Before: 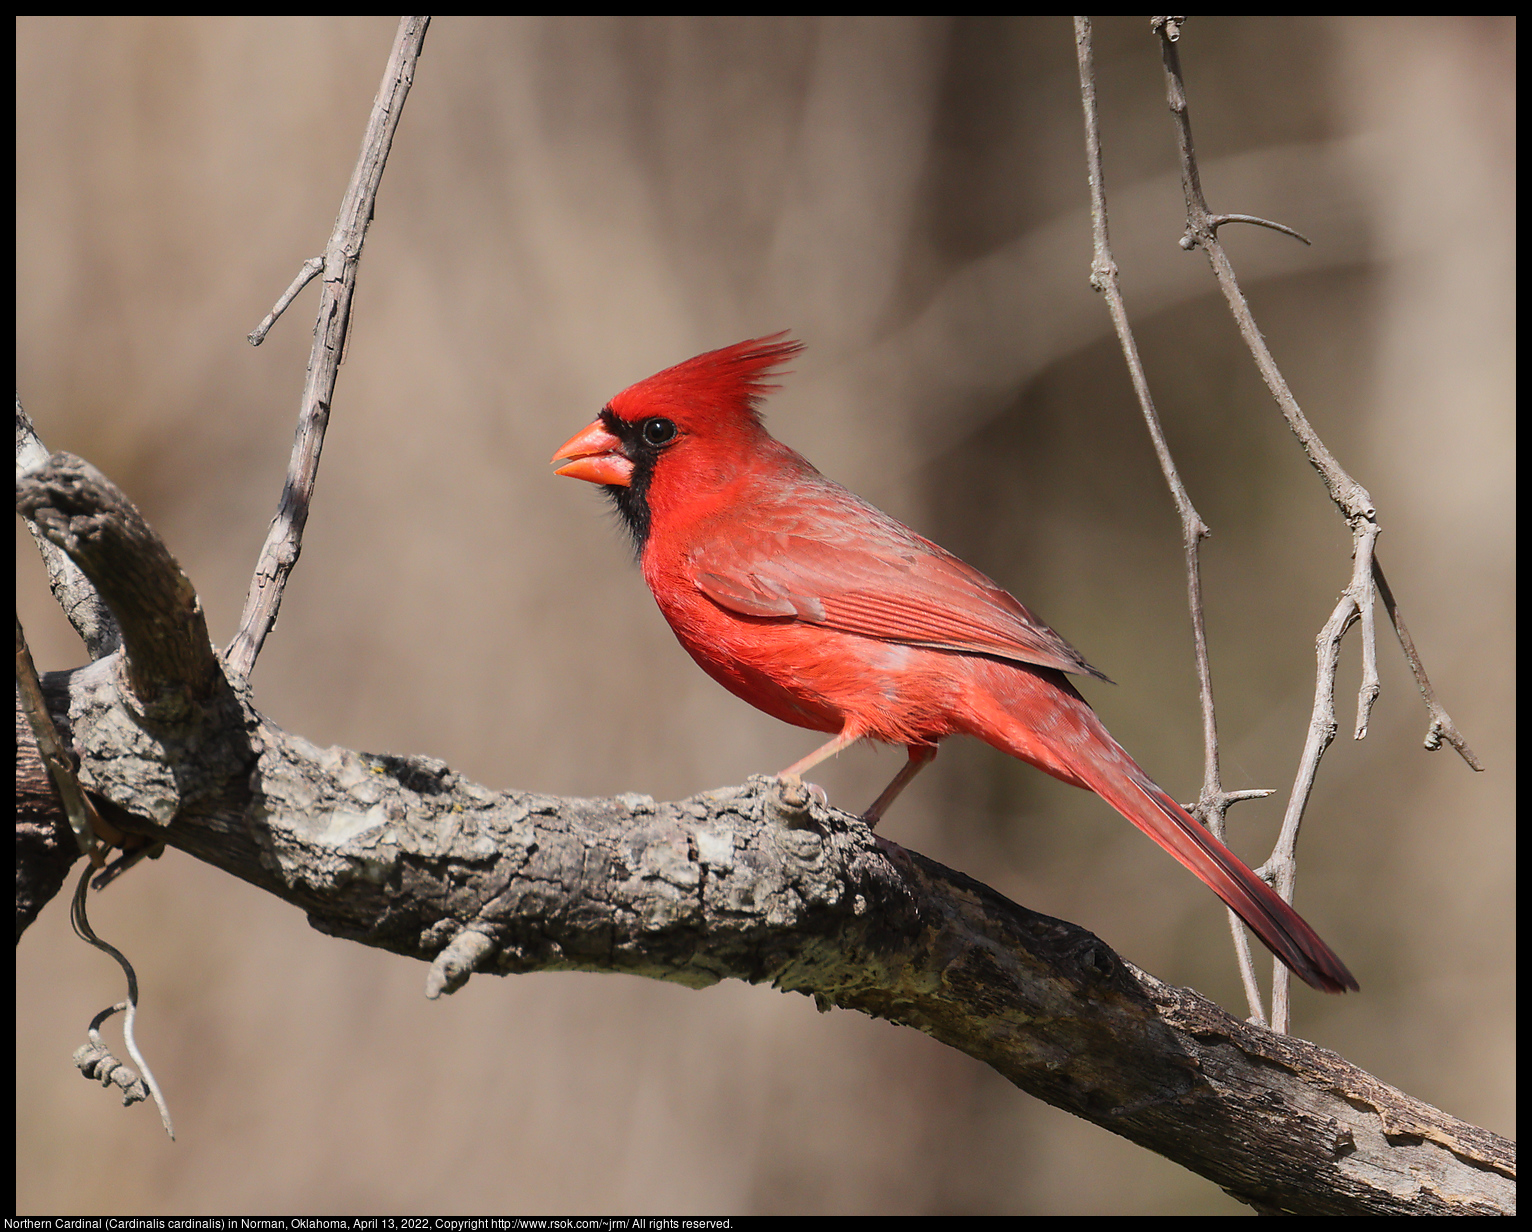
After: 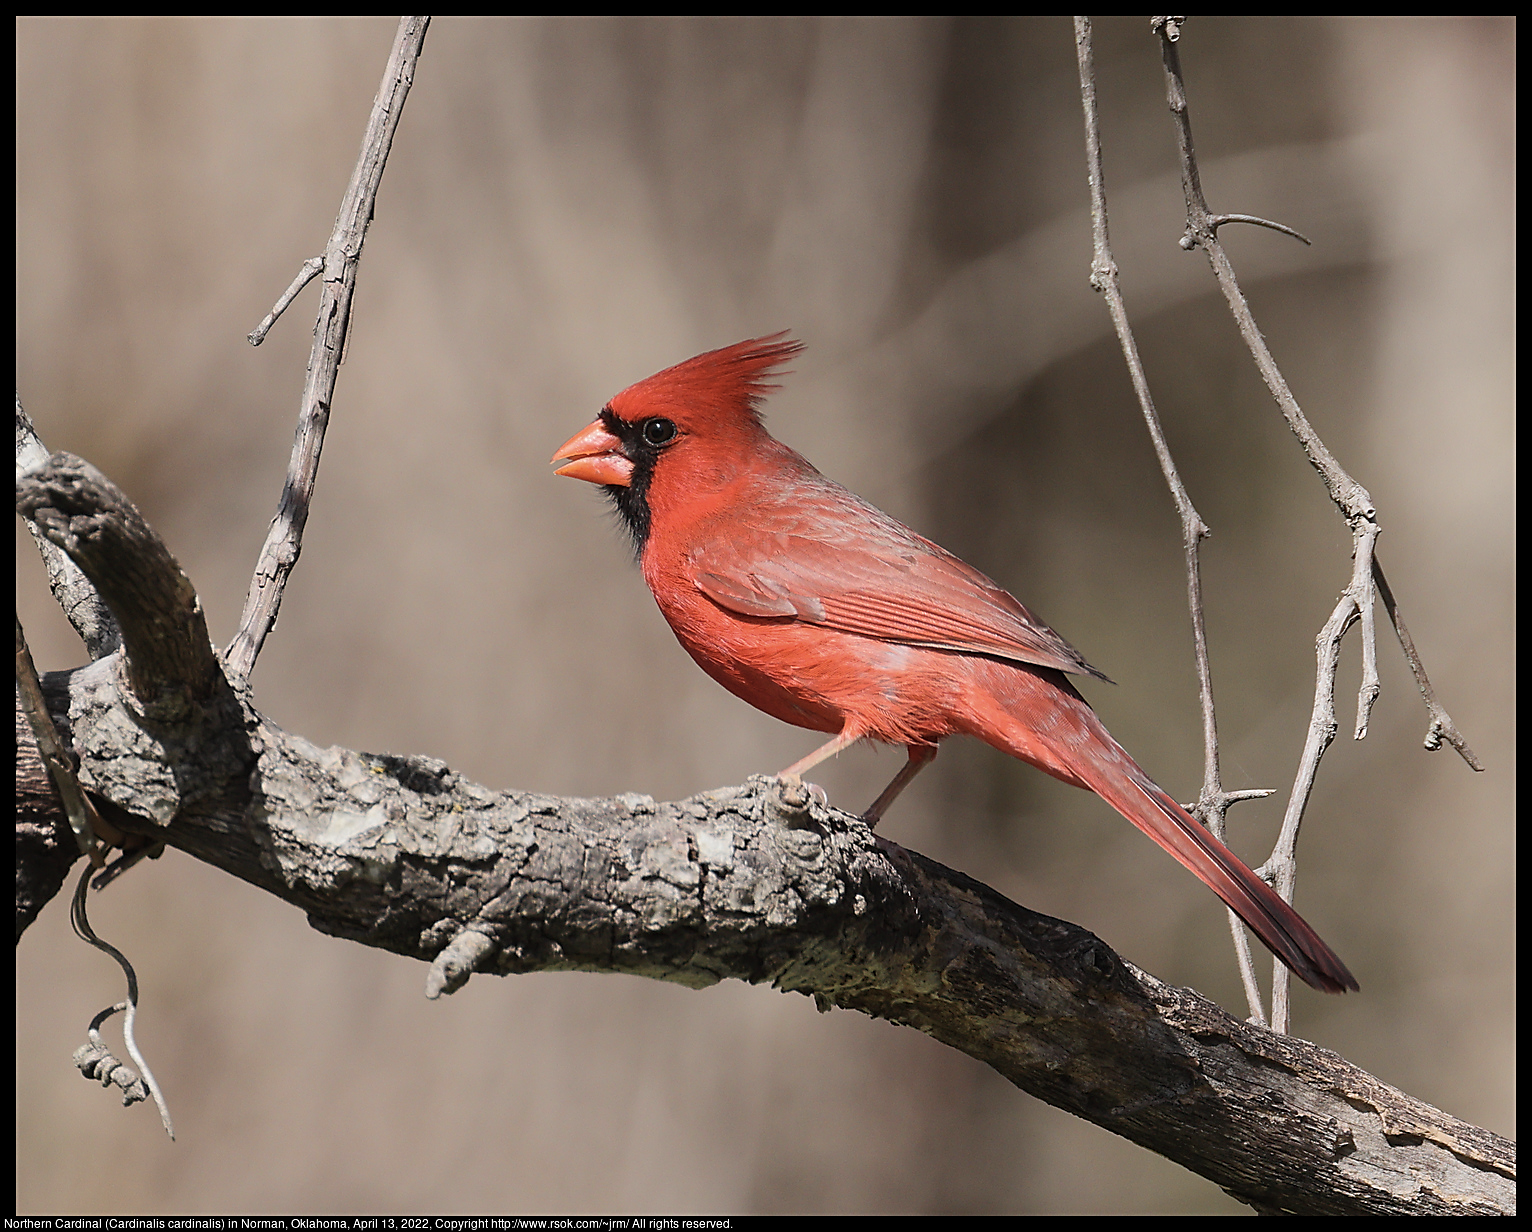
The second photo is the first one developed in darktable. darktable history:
sharpen: on, module defaults
color correction: highlights b* 0.008, saturation 0.776
